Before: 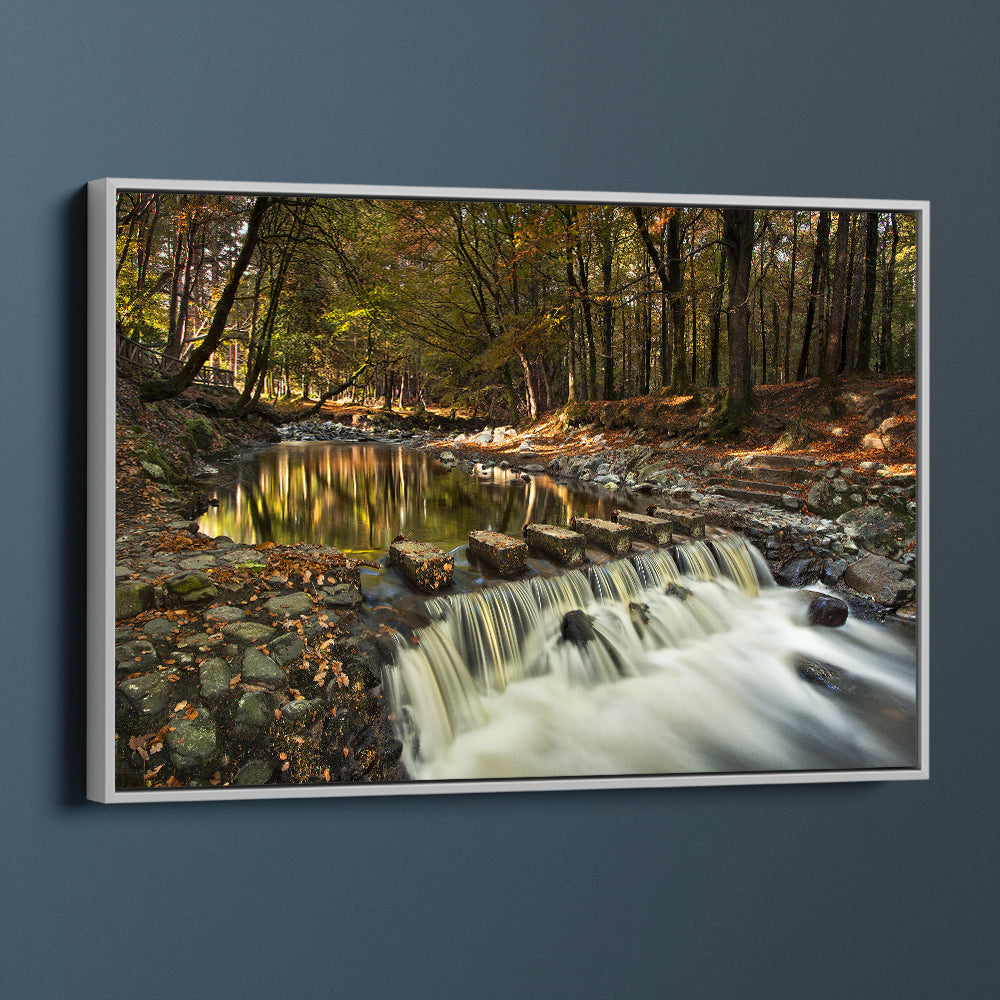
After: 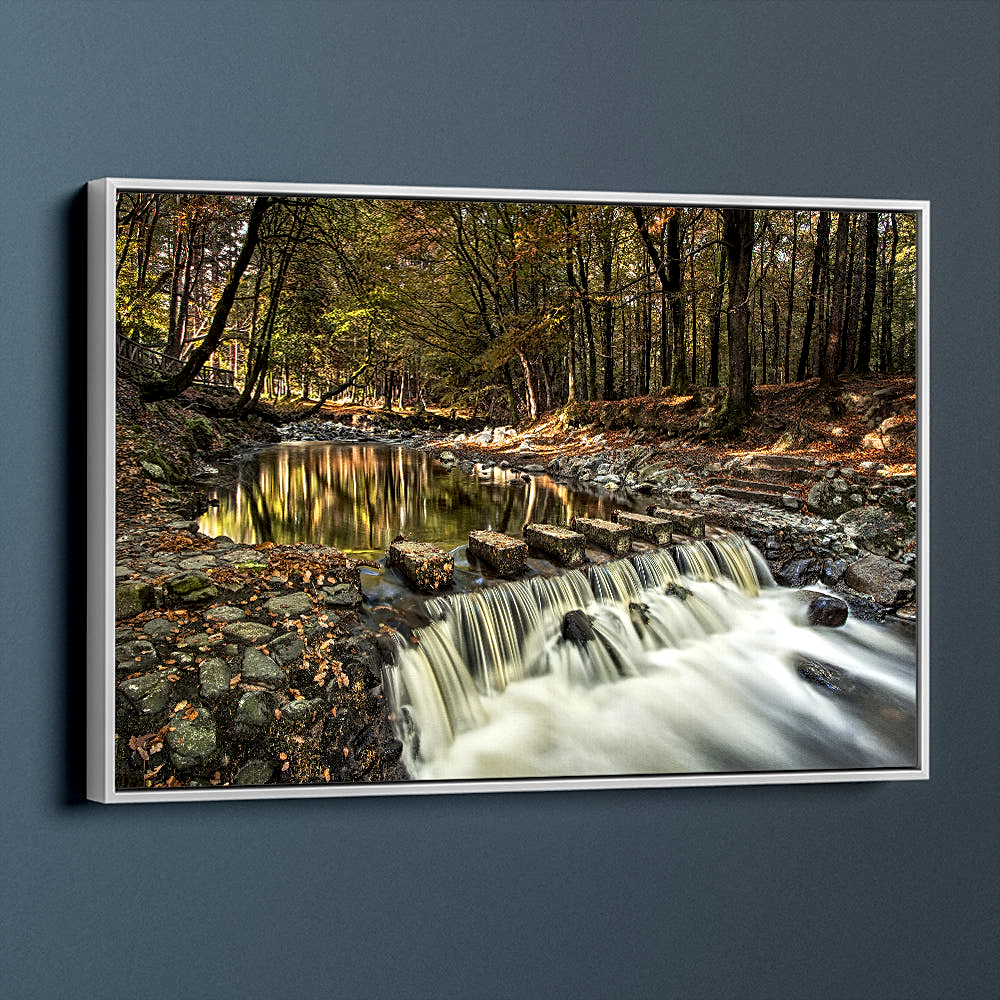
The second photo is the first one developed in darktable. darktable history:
local contrast: detail 160%
sharpen: on, module defaults
